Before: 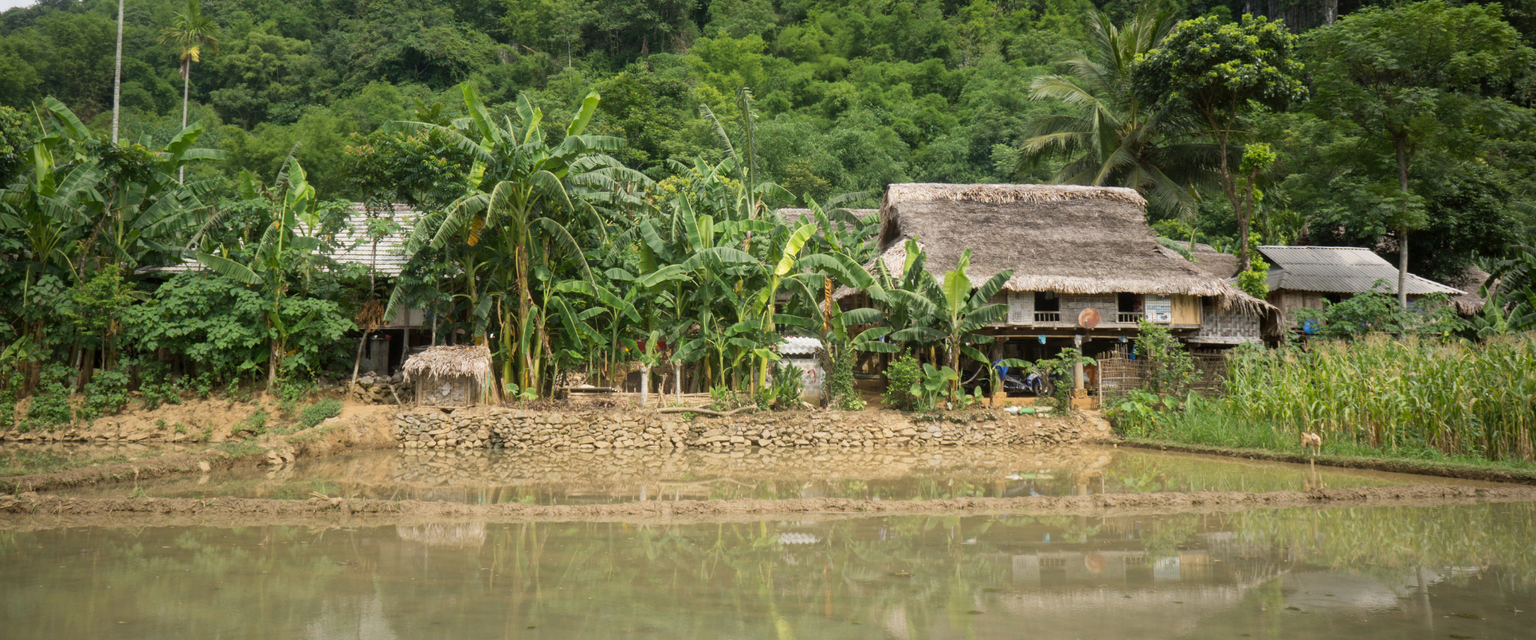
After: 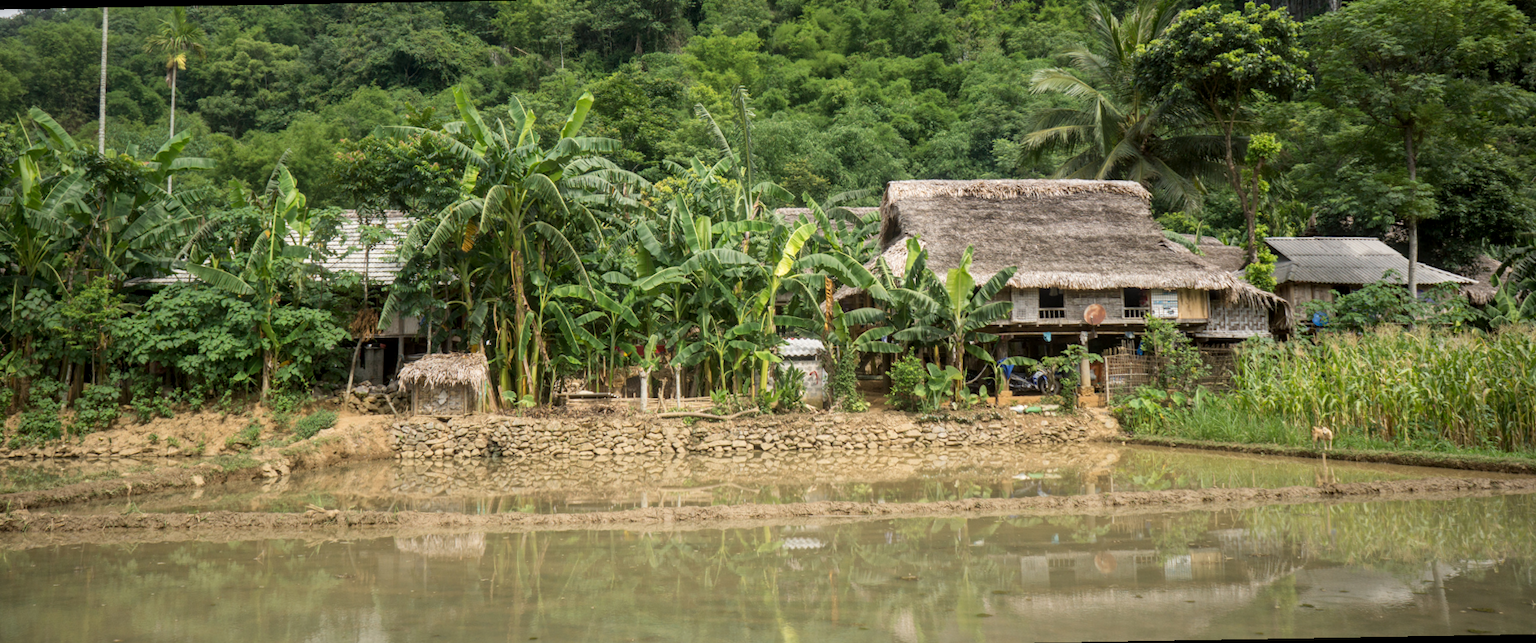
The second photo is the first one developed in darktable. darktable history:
rotate and perspective: rotation -1°, crop left 0.011, crop right 0.989, crop top 0.025, crop bottom 0.975
local contrast: on, module defaults
